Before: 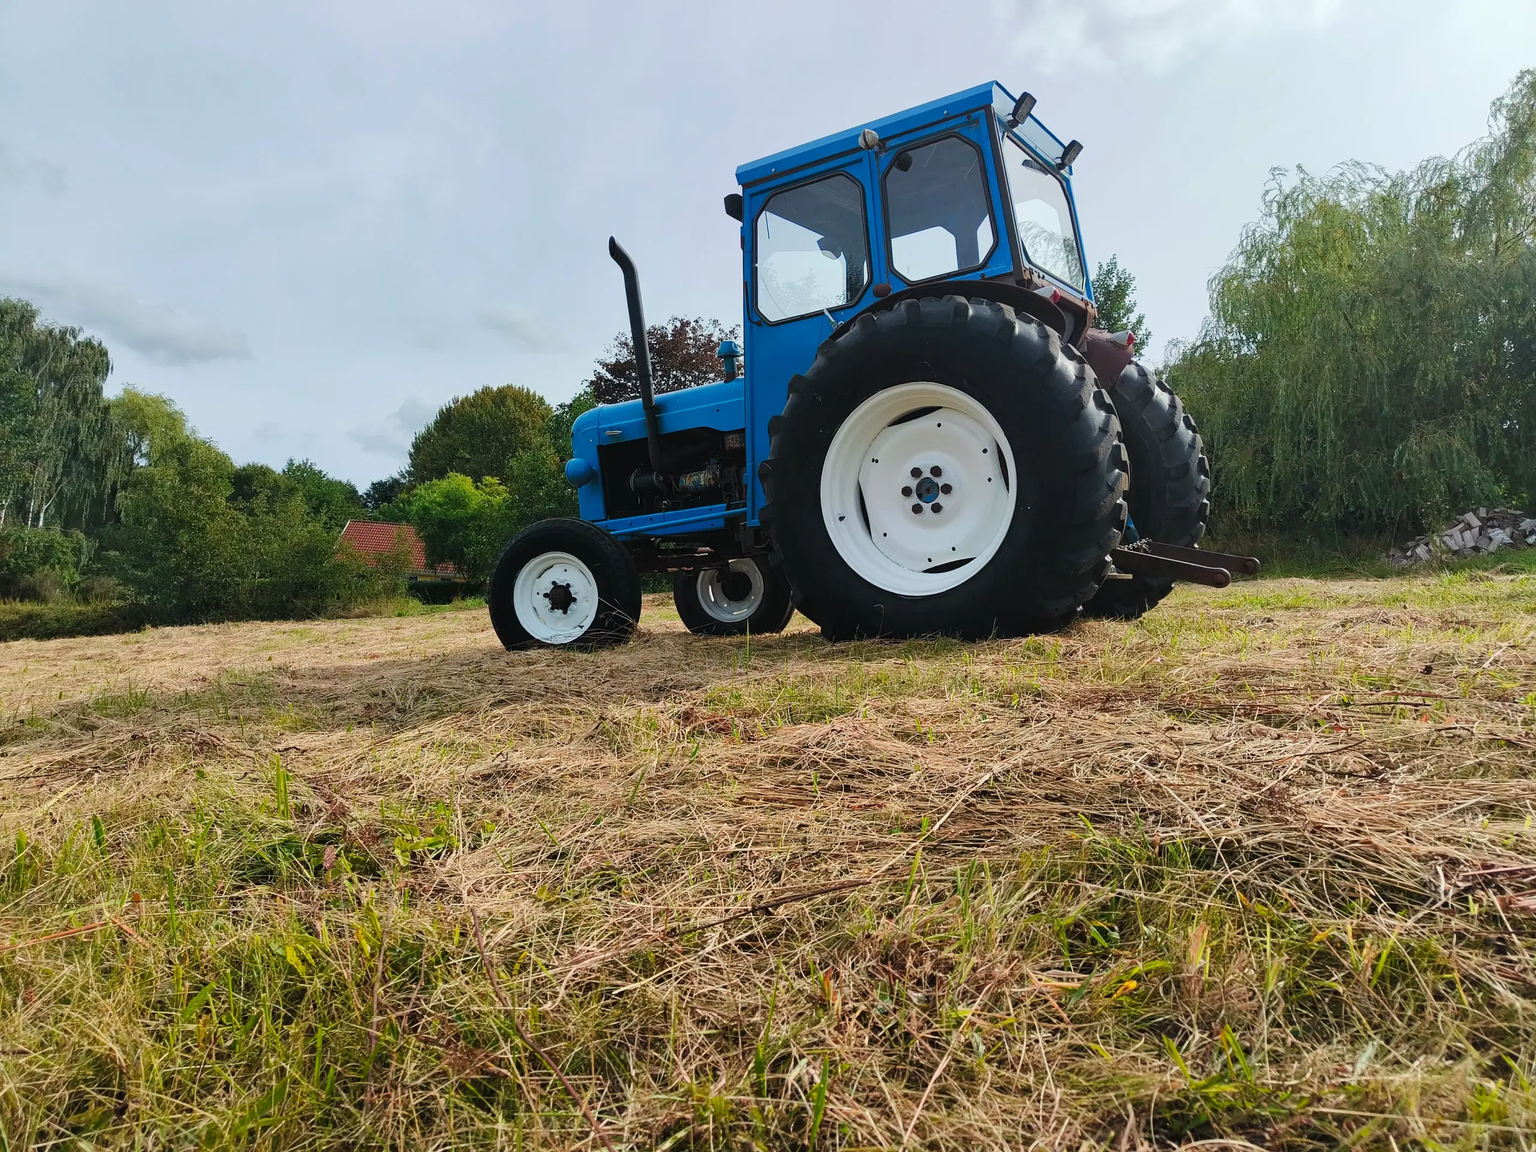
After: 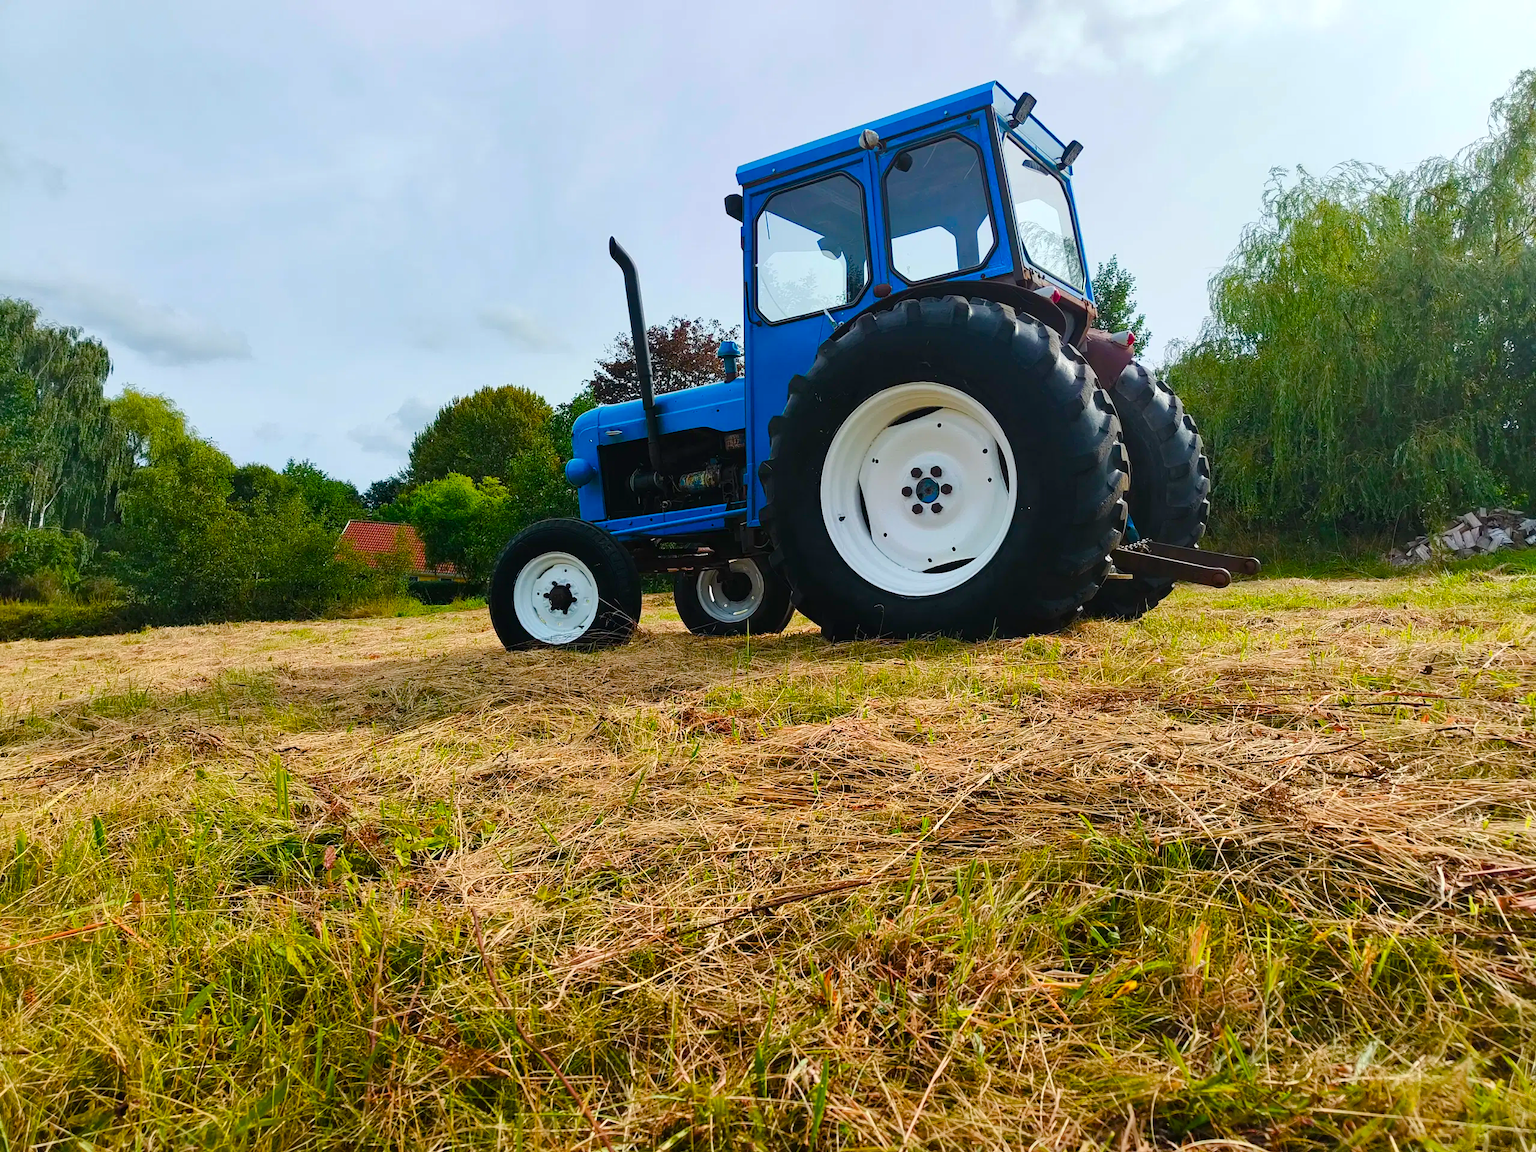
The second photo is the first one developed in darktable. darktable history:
color balance: contrast 6.48%, output saturation 113.3%
color balance rgb: perceptual saturation grading › global saturation 35%, perceptual saturation grading › highlights -30%, perceptual saturation grading › shadows 35%, perceptual brilliance grading › global brilliance 3%, perceptual brilliance grading › highlights -3%, perceptual brilliance grading › shadows 3%
